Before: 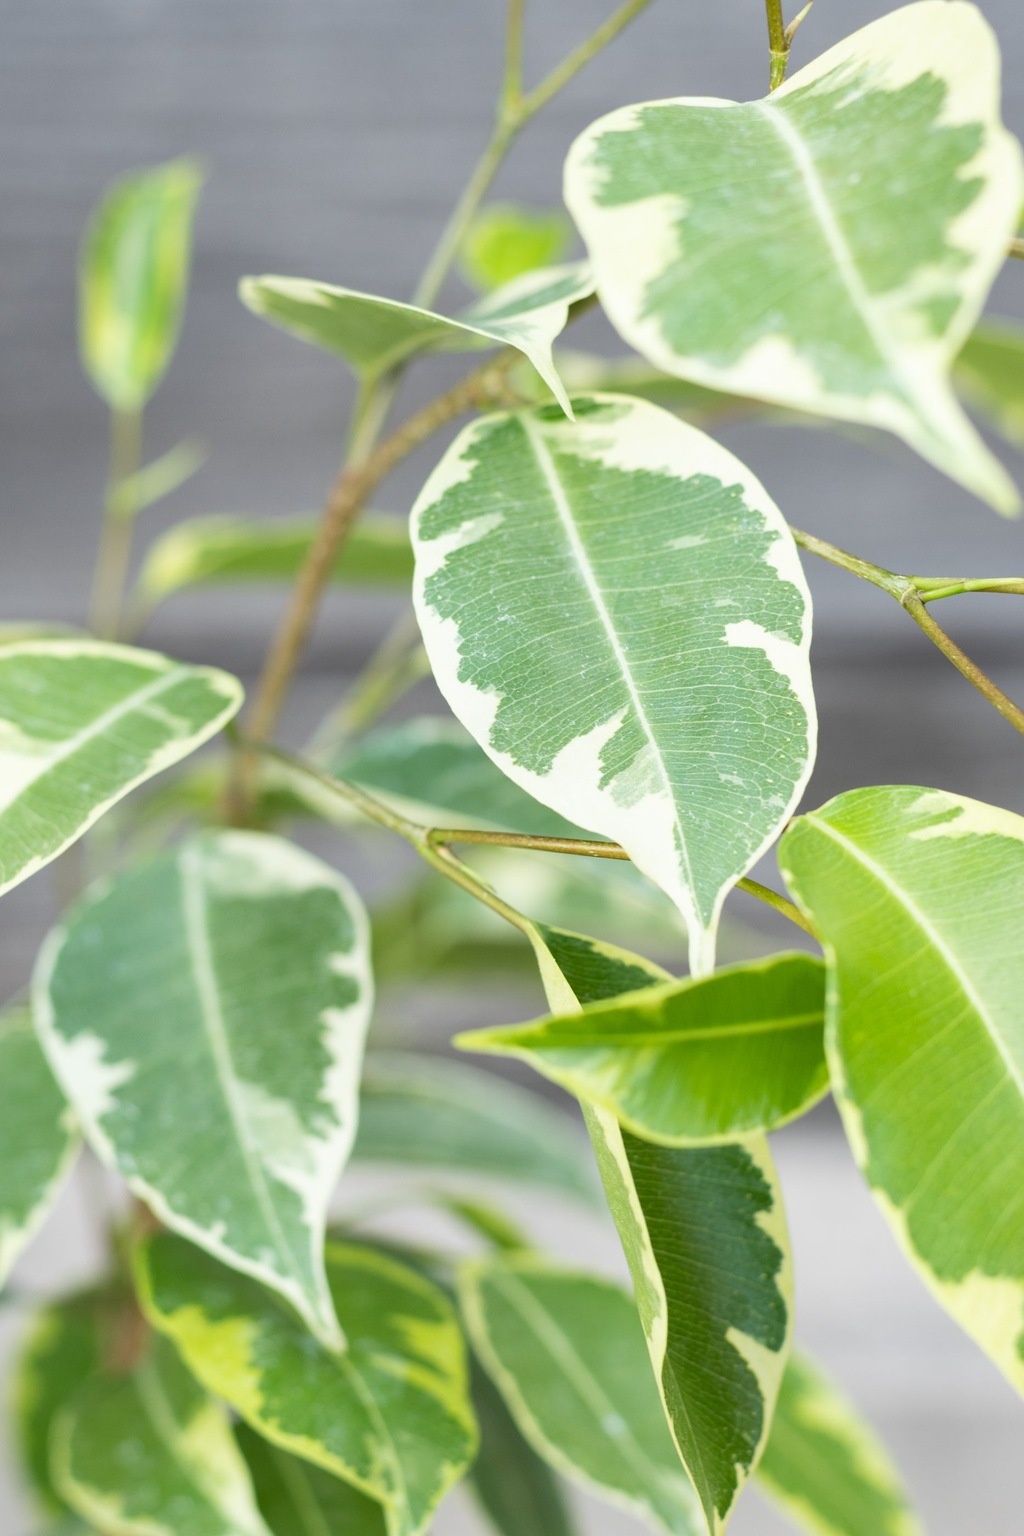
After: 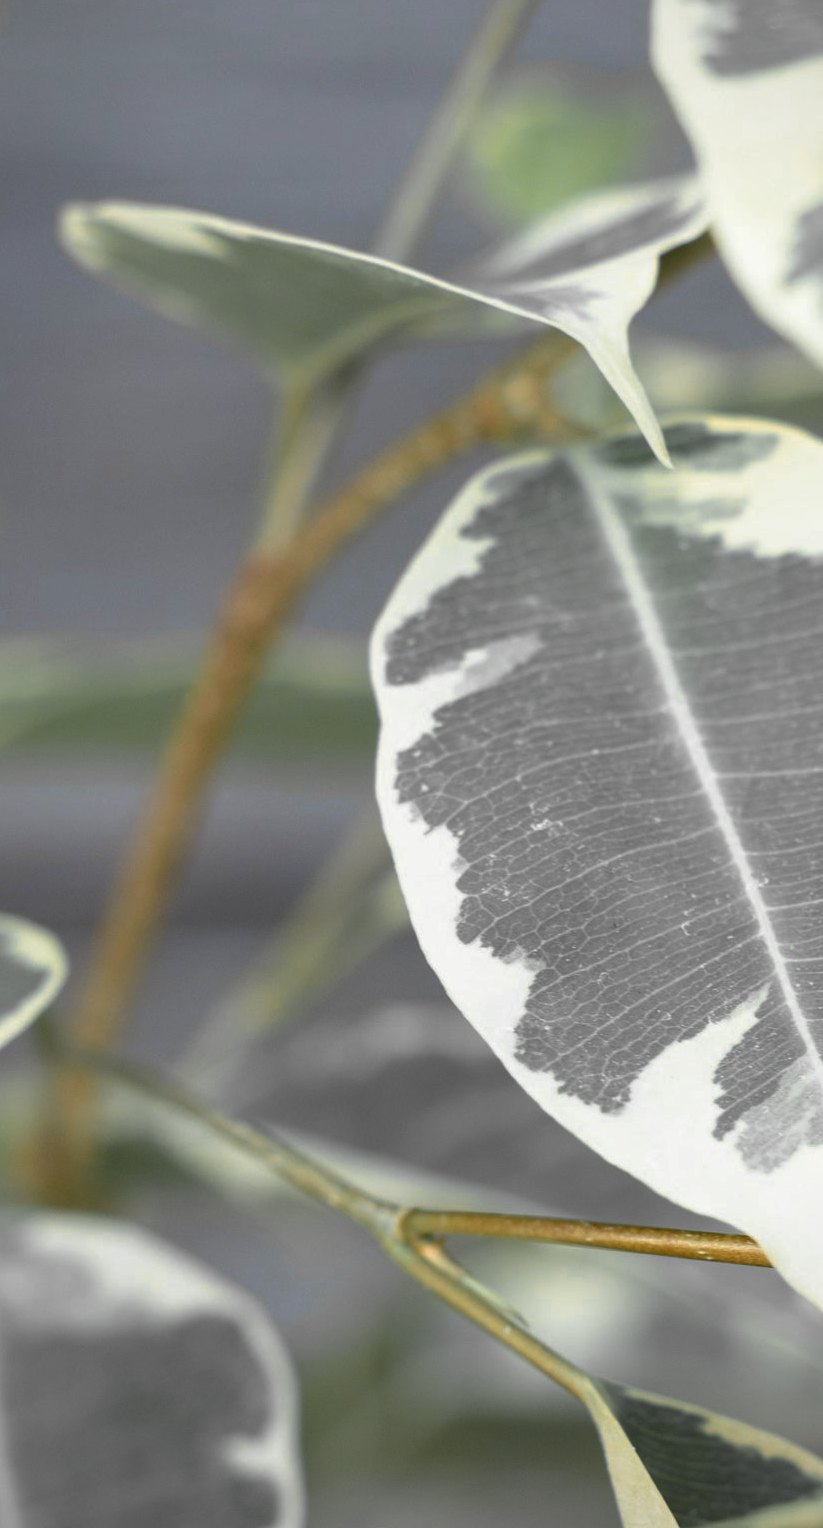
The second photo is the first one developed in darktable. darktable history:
color balance rgb: perceptual saturation grading › global saturation -2.032%, perceptual saturation grading › highlights -7.433%, perceptual saturation grading › mid-tones 8.452%, perceptual saturation grading › shadows 4.797%, global vibrance 20%
base curve: curves: ch0 [(0, 0) (0.595, 0.418) (1, 1)], preserve colors none
crop: left 20.202%, top 10.778%, right 35.69%, bottom 34.639%
vignetting: brightness -0.289, center (-0.033, -0.046)
color zones: curves: ch0 [(0, 0.363) (0.128, 0.373) (0.25, 0.5) (0.402, 0.407) (0.521, 0.525) (0.63, 0.559) (0.729, 0.662) (0.867, 0.471)]; ch1 [(0, 0.515) (0.136, 0.618) (0.25, 0.5) (0.378, 0) (0.516, 0) (0.622, 0.593) (0.737, 0.819) (0.87, 0.593)]; ch2 [(0, 0.529) (0.128, 0.471) (0.282, 0.451) (0.386, 0.662) (0.516, 0.525) (0.633, 0.554) (0.75, 0.62) (0.875, 0.441)]
